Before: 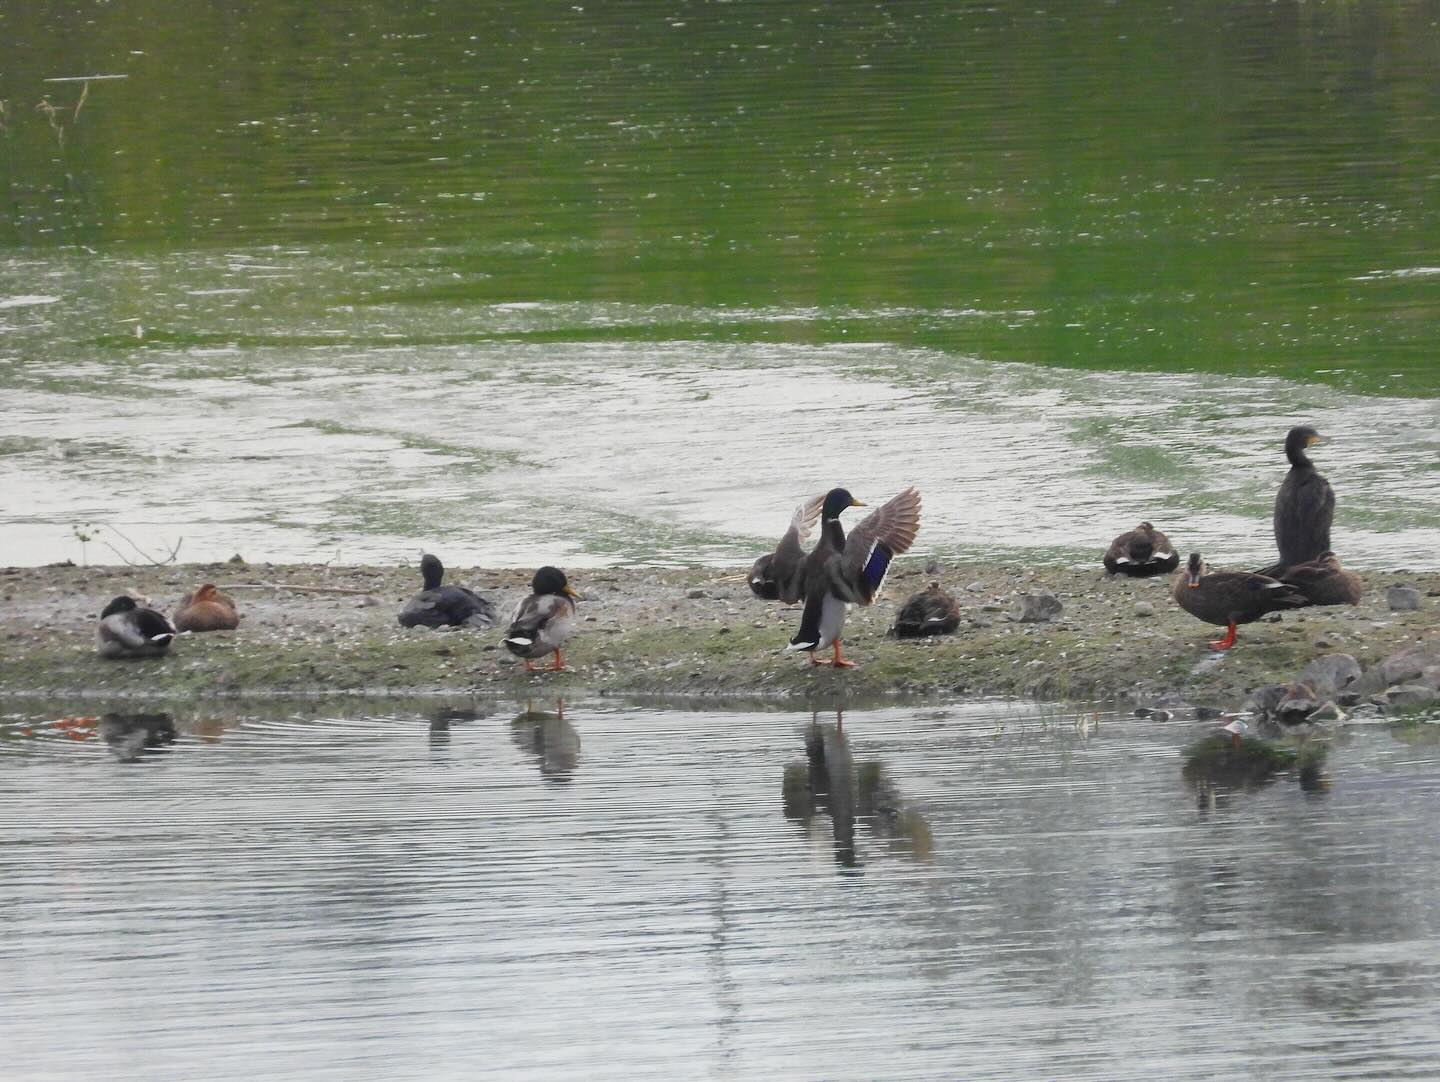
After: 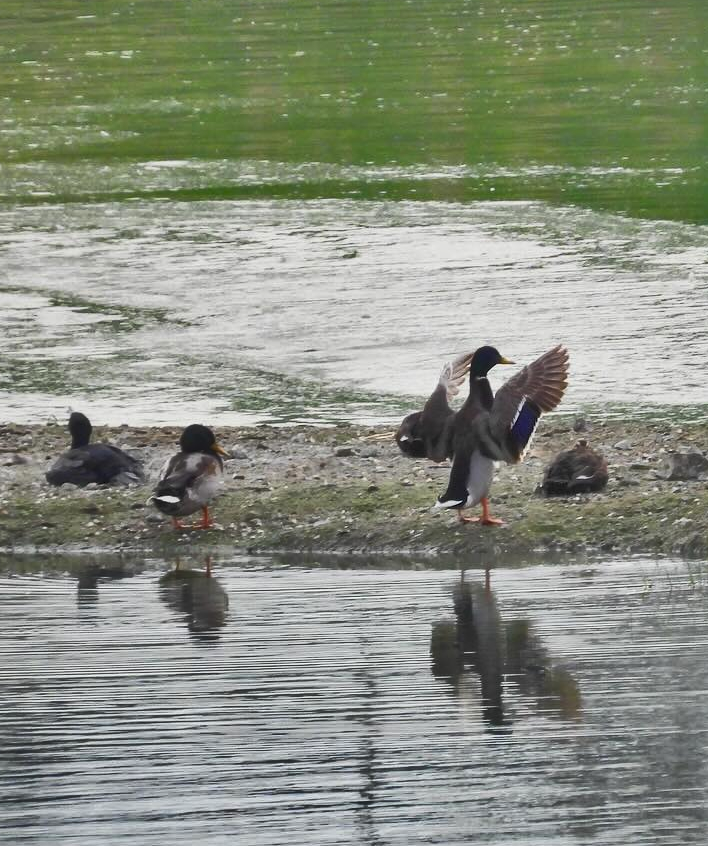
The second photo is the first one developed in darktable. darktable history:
shadows and highlights: shadows 20.78, highlights -80.78, soften with gaussian
local contrast: mode bilateral grid, contrast 10, coarseness 24, detail 115%, midtone range 0.2
contrast brightness saturation: contrast 0.143, brightness 0.216
crop and rotate: angle 0.015°, left 24.459%, top 13.14%, right 26.35%, bottom 8.567%
